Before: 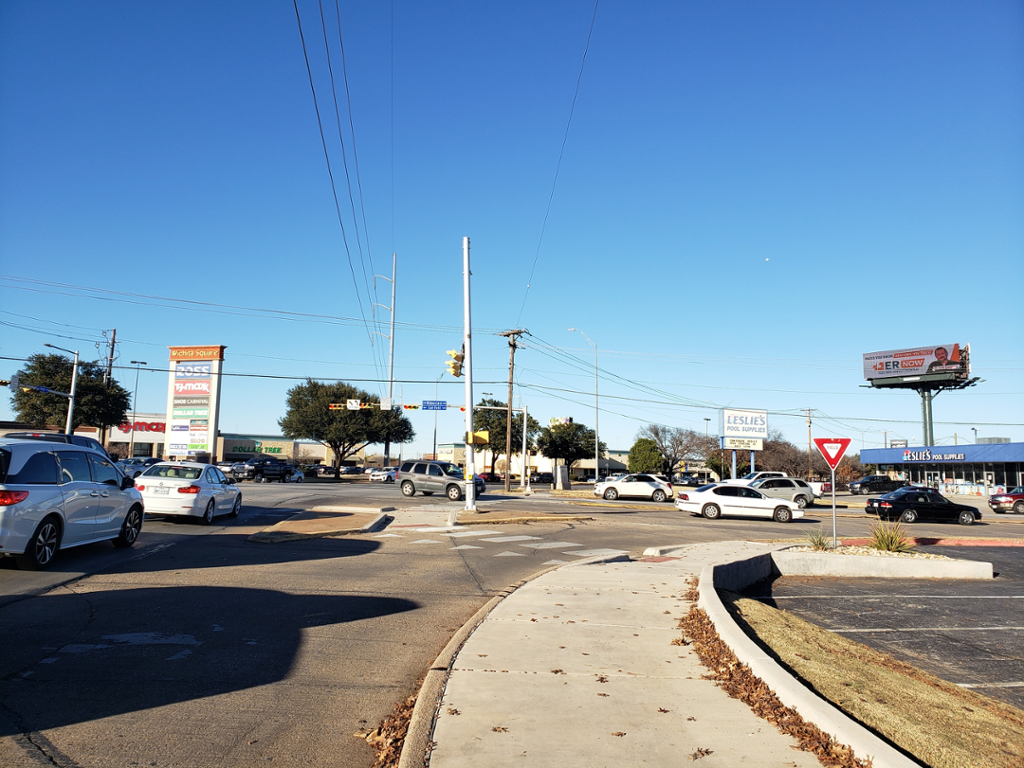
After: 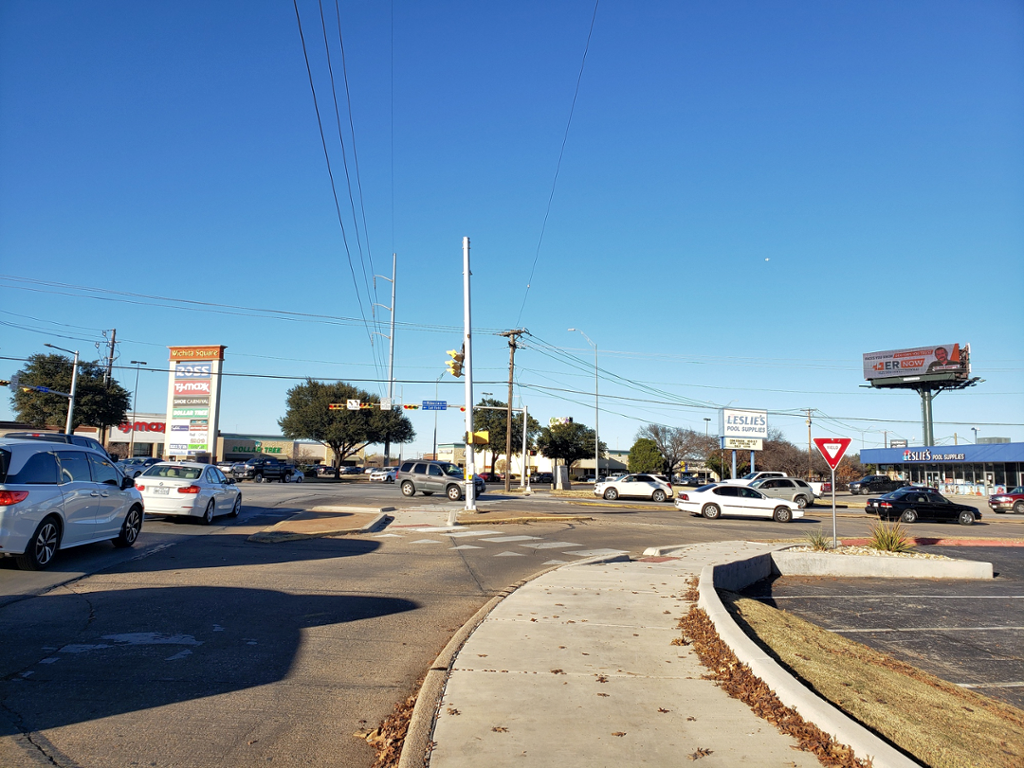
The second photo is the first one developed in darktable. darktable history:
shadows and highlights: on, module defaults
local contrast: mode bilateral grid, contrast 20, coarseness 50, detail 120%, midtone range 0.2
